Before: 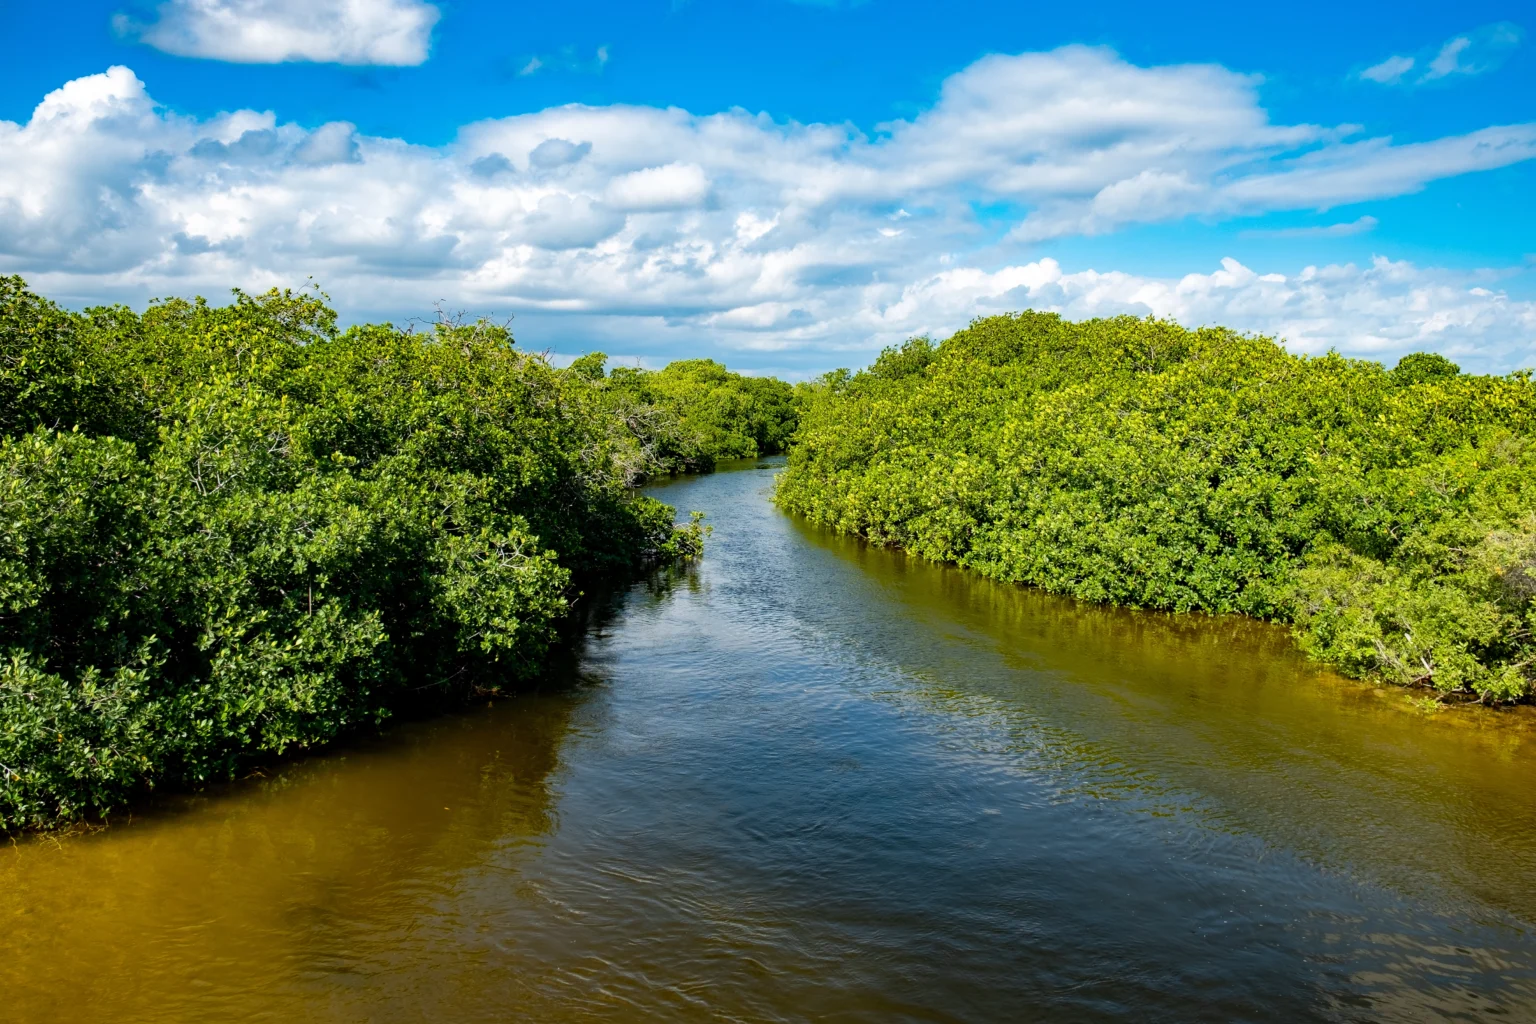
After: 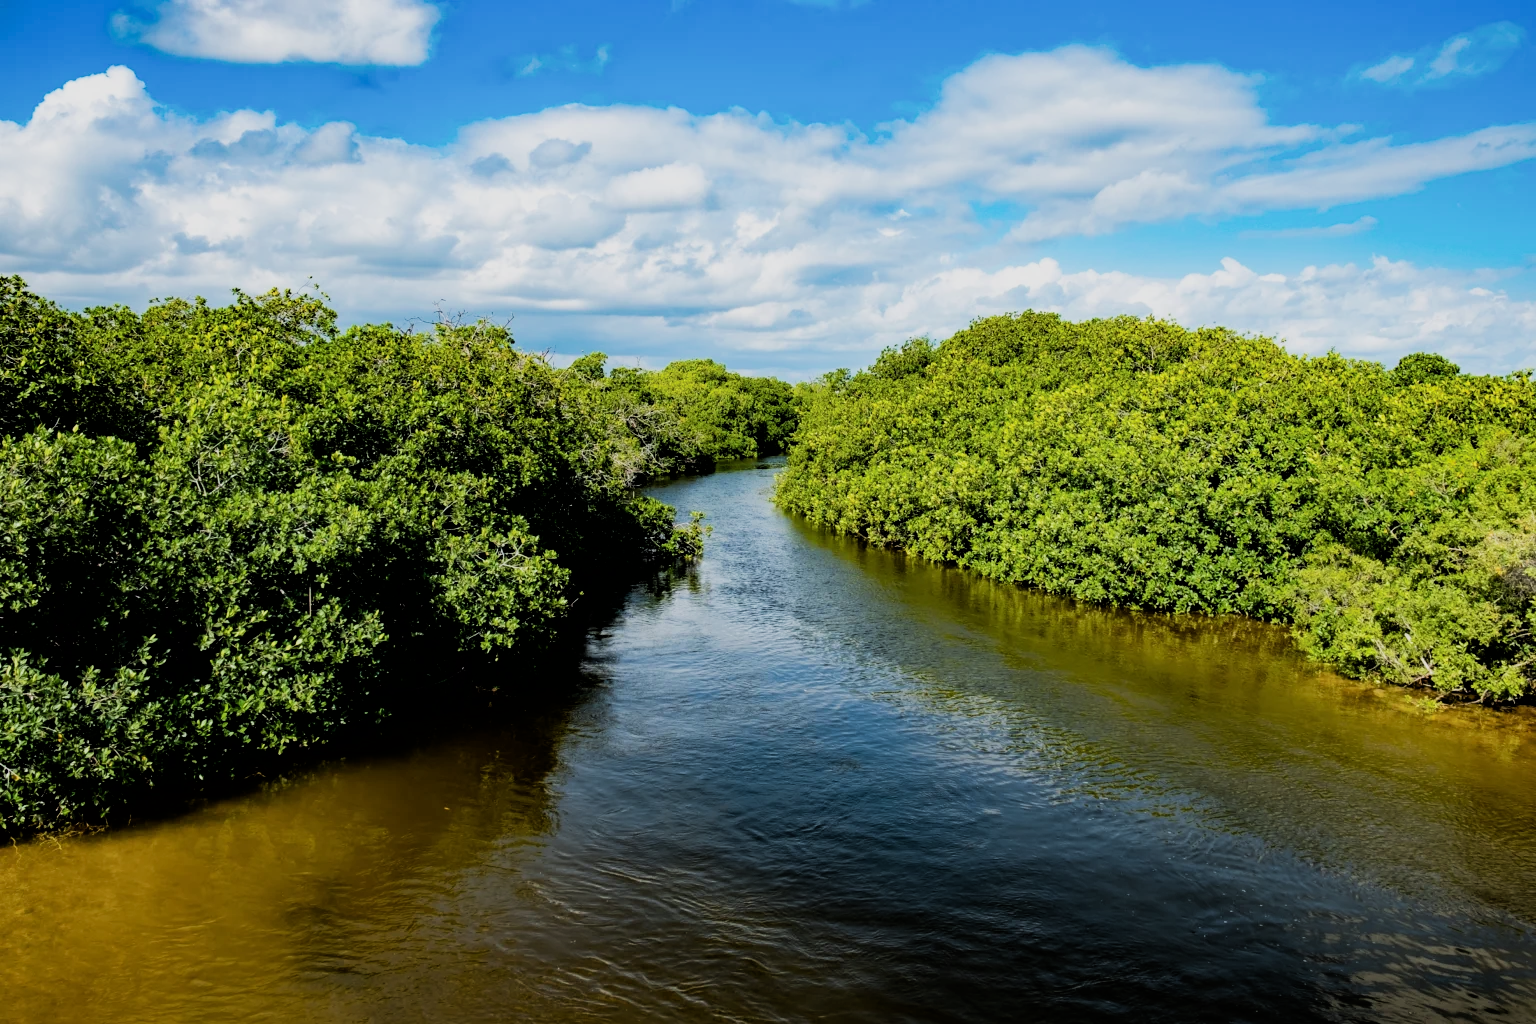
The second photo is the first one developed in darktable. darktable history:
filmic rgb: black relative exposure -5.07 EV, white relative exposure 4 EV, hardness 2.9, contrast 1.301, highlights saturation mix -28.99%
tone equalizer: on, module defaults
